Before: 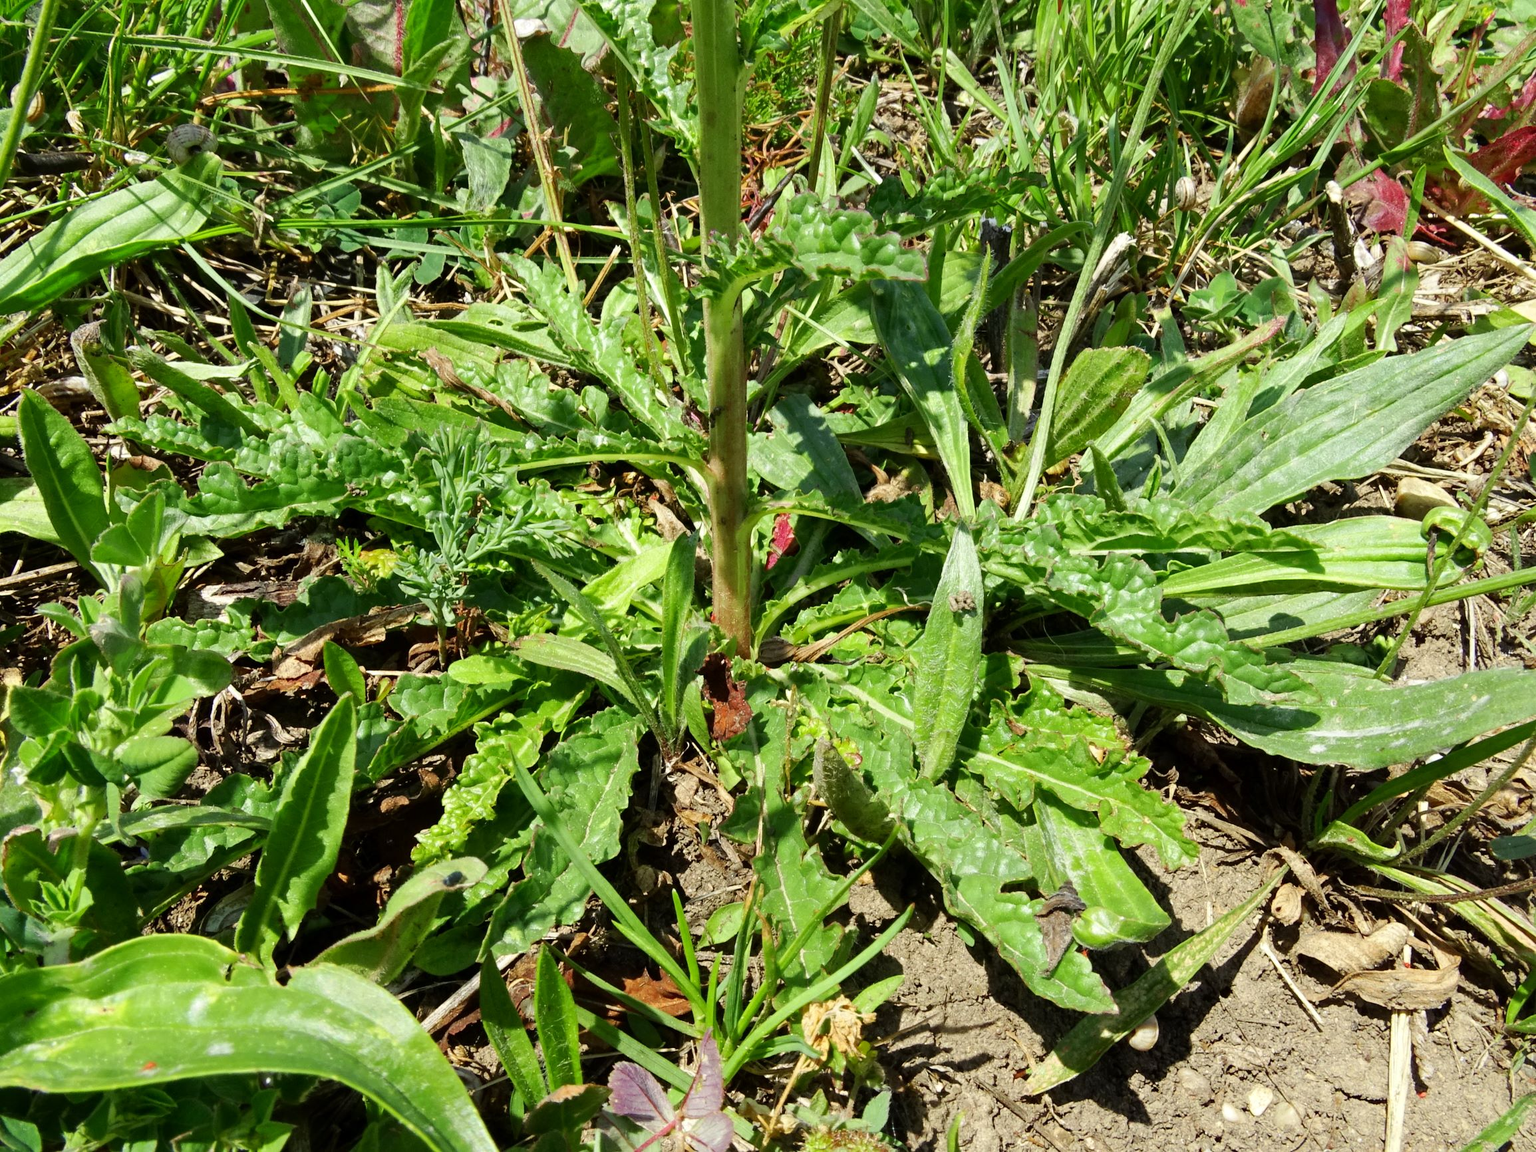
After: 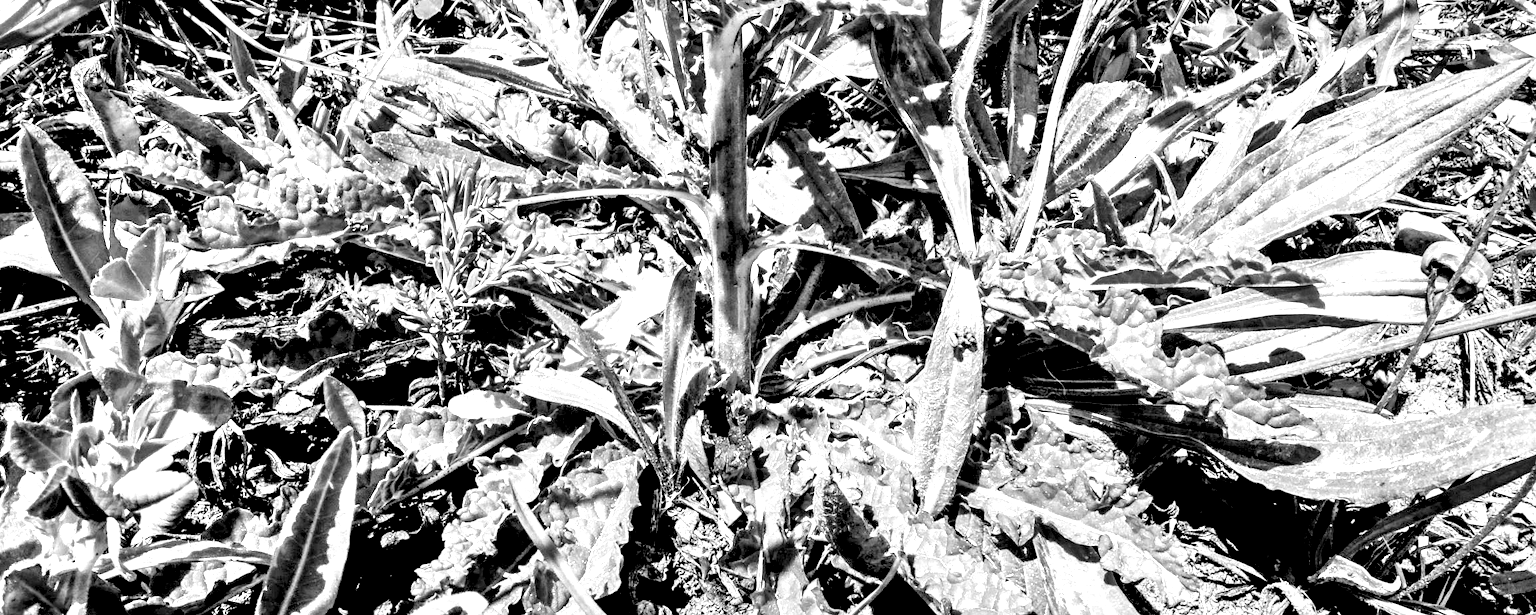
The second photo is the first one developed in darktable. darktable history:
local contrast: highlights 115%, shadows 42%, detail 293%
tone equalizer: -8 EV 0.001 EV, -7 EV -0.004 EV, -6 EV 0.009 EV, -5 EV 0.032 EV, -4 EV 0.276 EV, -3 EV 0.644 EV, -2 EV 0.584 EV, -1 EV 0.187 EV, +0 EV 0.024 EV
tone curve: curves: ch0 [(0, 0) (0.135, 0.09) (0.326, 0.386) (0.489, 0.573) (0.663, 0.749) (0.854, 0.897) (1, 0.974)]; ch1 [(0, 0) (0.366, 0.367) (0.475, 0.453) (0.494, 0.493) (0.504, 0.497) (0.544, 0.569) (0.562, 0.605) (0.622, 0.694) (1, 1)]; ch2 [(0, 0) (0.333, 0.346) (0.375, 0.375) (0.424, 0.43) (0.476, 0.492) (0.502, 0.503) (0.533, 0.534) (0.572, 0.603) (0.605, 0.656) (0.641, 0.709) (1, 1)], color space Lab, independent channels, preserve colors none
crop and rotate: top 23.043%, bottom 23.437%
monochrome: on, module defaults
